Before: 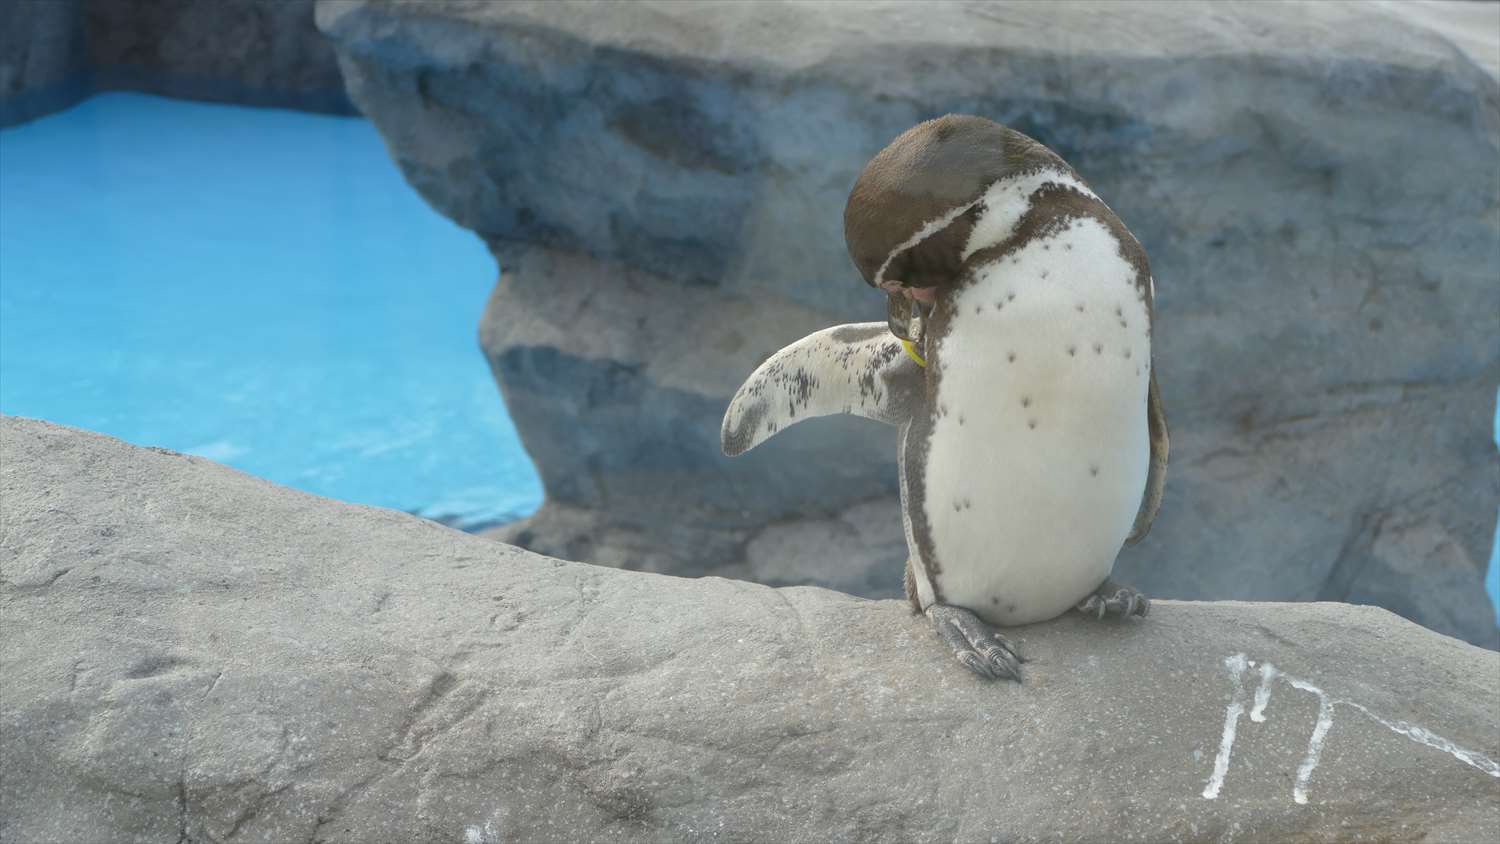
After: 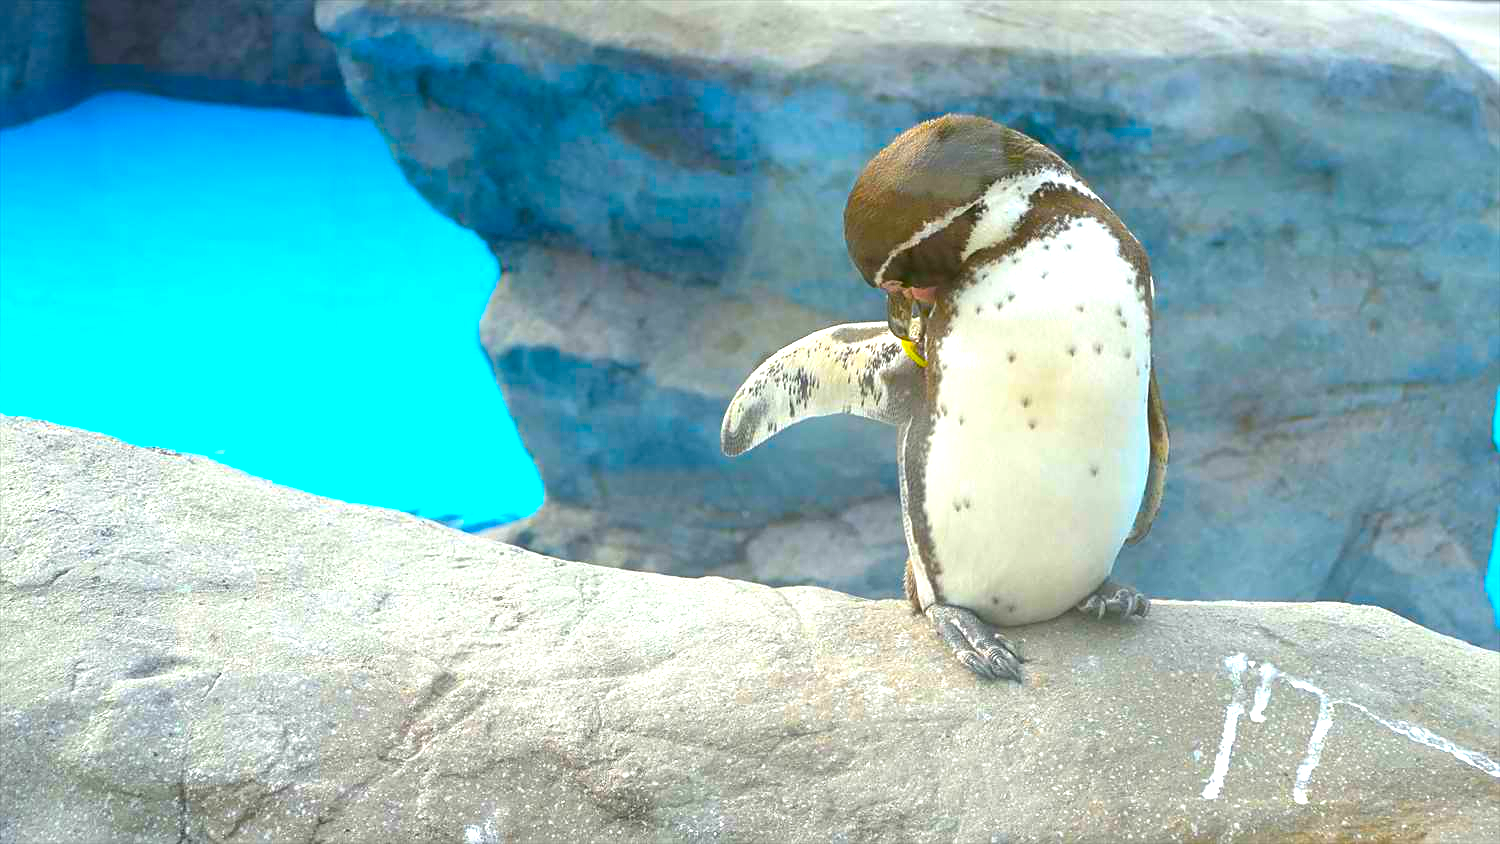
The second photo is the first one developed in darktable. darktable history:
sharpen: on, module defaults
color balance rgb: linear chroma grading › global chroma 25%, perceptual saturation grading › global saturation 40%, perceptual brilliance grading › global brilliance 30%, global vibrance 40%
